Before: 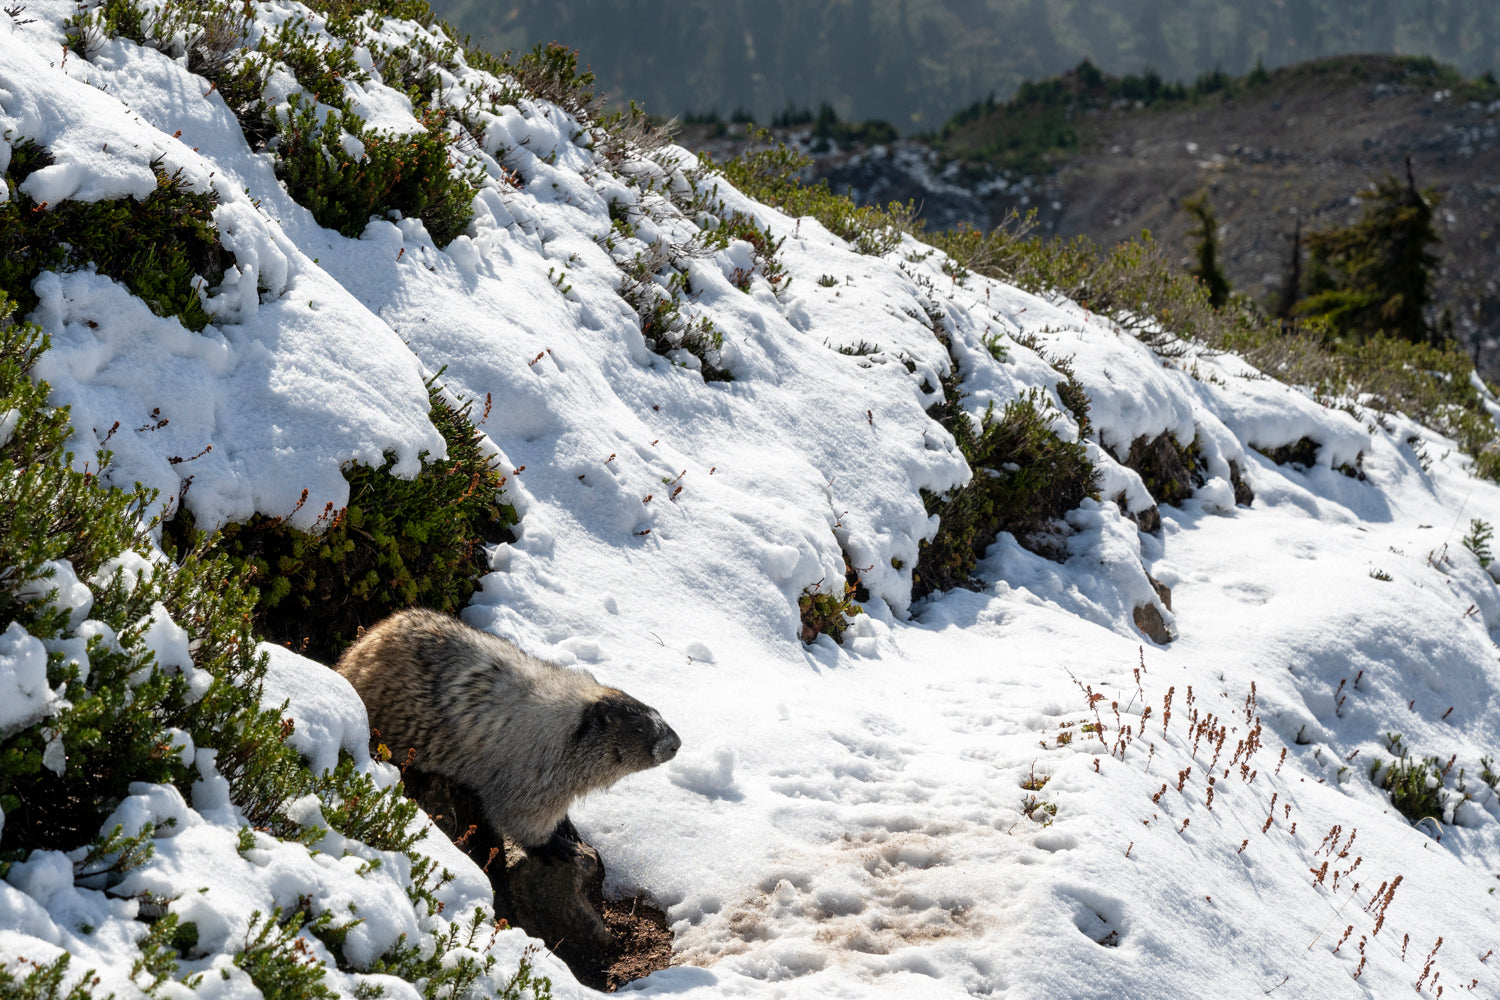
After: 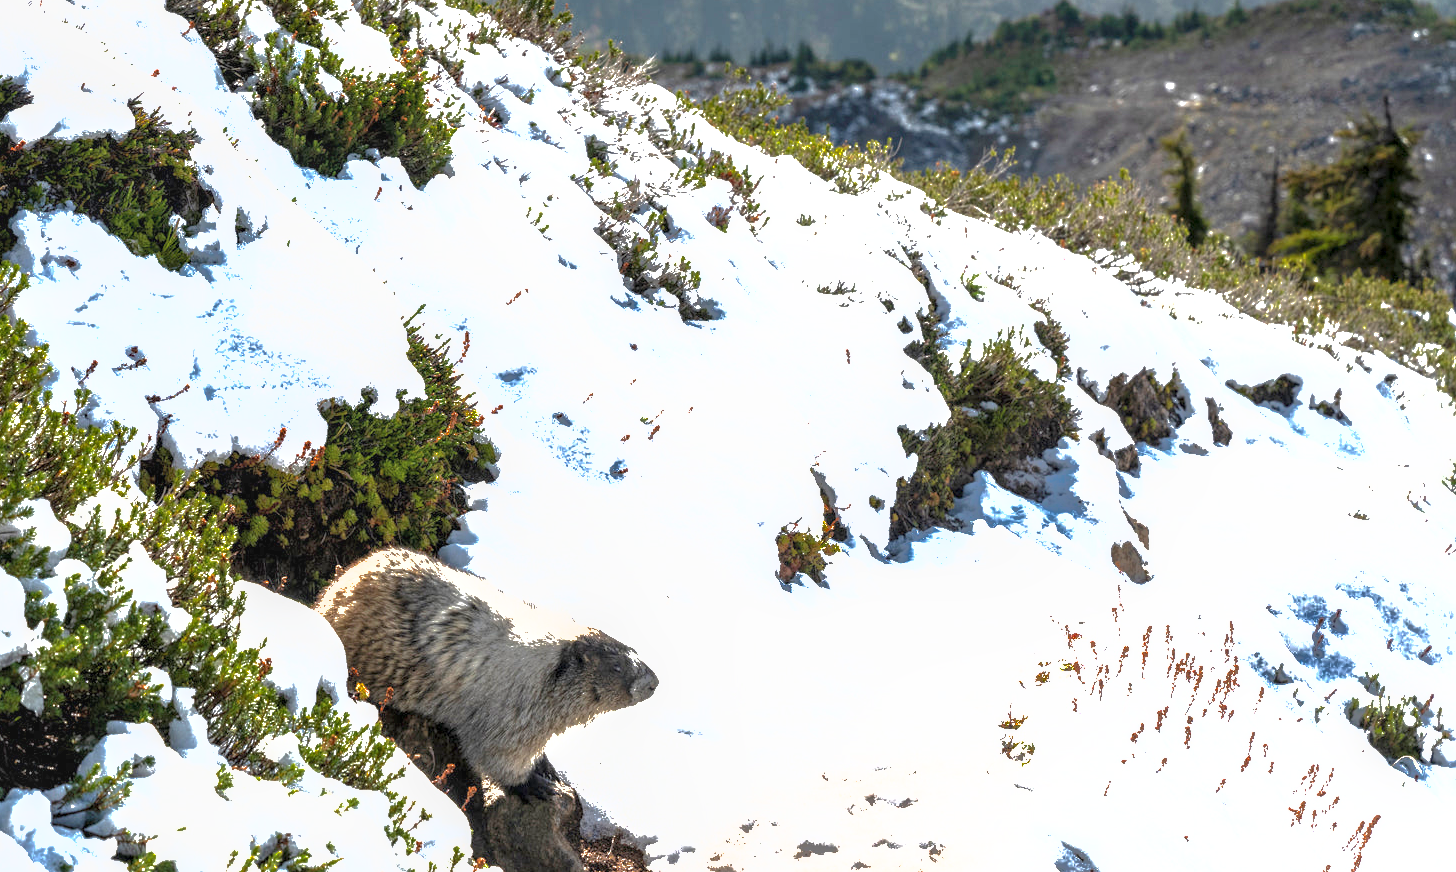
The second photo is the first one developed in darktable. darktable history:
exposure: black level correction 0, exposure 2.138 EV, compensate exposure bias true, compensate highlight preservation false
shadows and highlights: shadows 40, highlights -60
local contrast: on, module defaults
crop: left 1.507%, top 6.147%, right 1.379%, bottom 6.637%
base curve: curves: ch0 [(0, 0) (0.841, 0.609) (1, 1)]
